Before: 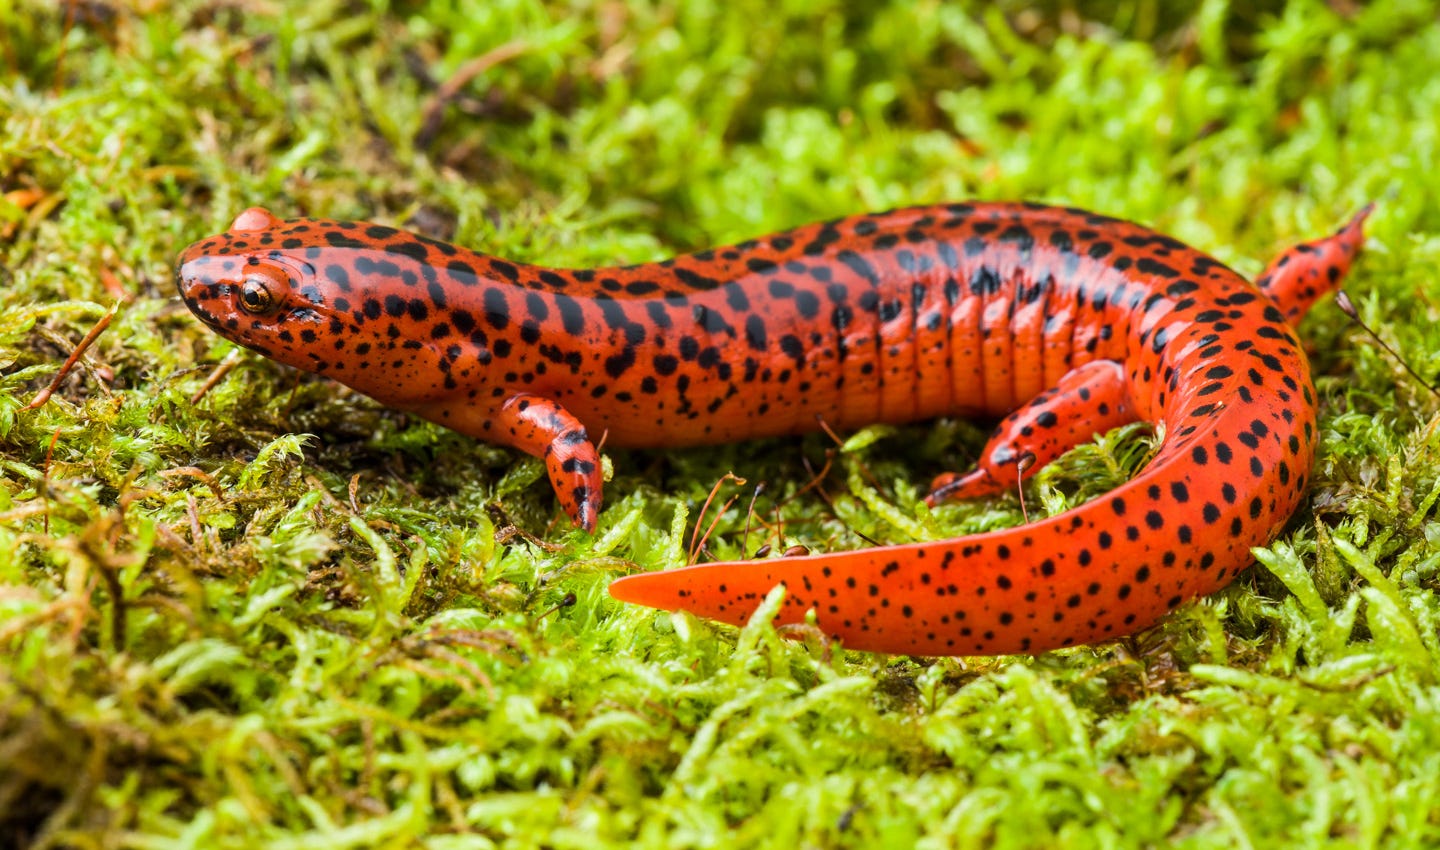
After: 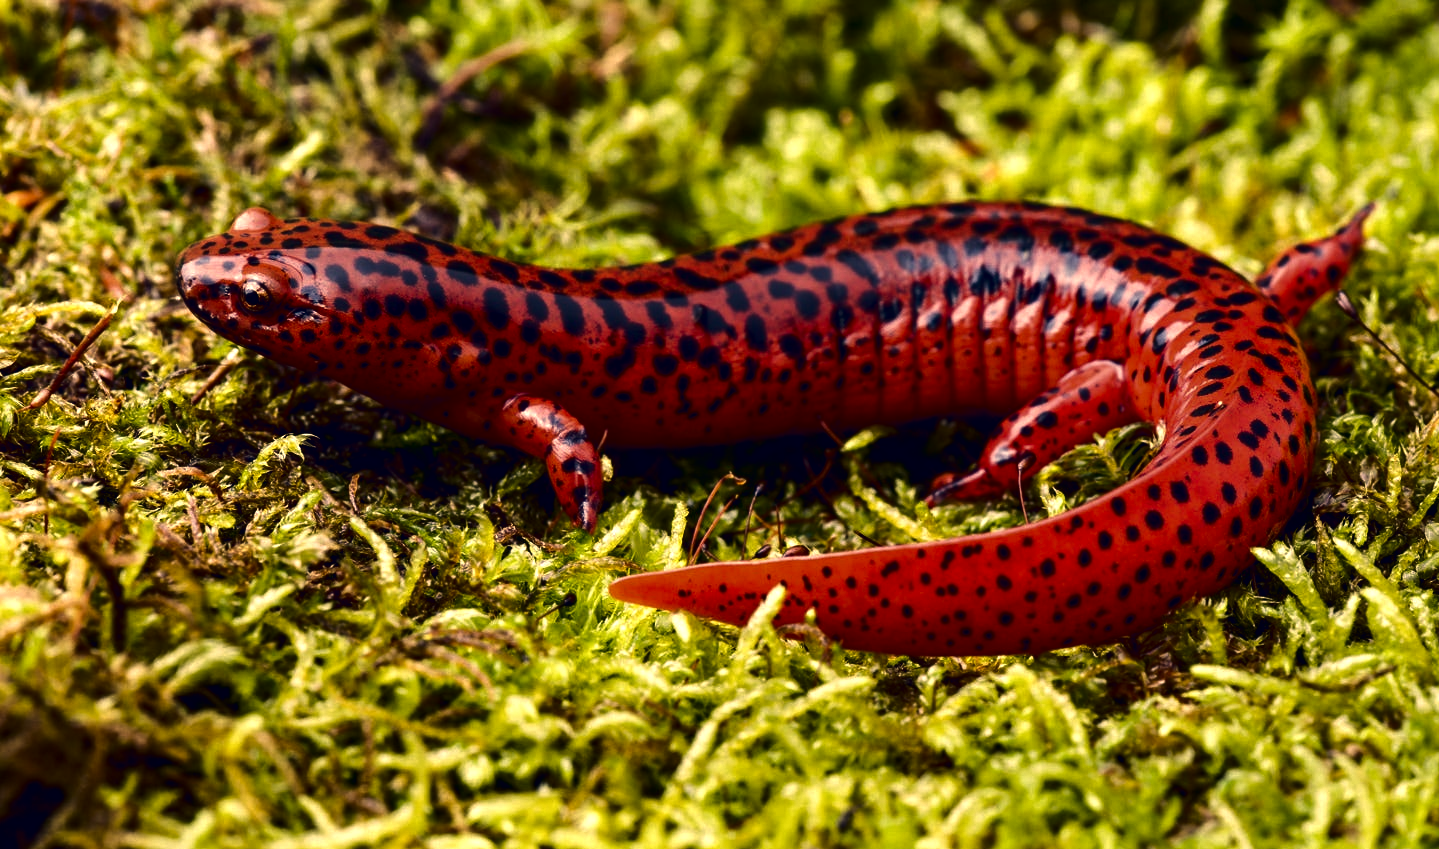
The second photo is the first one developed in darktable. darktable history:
color zones: mix 33.73%
color correction: highlights a* 19.65, highlights b* 27.2, shadows a* 3.42, shadows b* -17.98, saturation 0.765
contrast brightness saturation: brightness -0.523
tone equalizer: -8 EV -0.429 EV, -7 EV -0.403 EV, -6 EV -0.33 EV, -5 EV -0.225 EV, -3 EV 0.201 EV, -2 EV 0.333 EV, -1 EV 0.375 EV, +0 EV 0.388 EV, edges refinement/feathering 500, mask exposure compensation -1.57 EV, preserve details no
